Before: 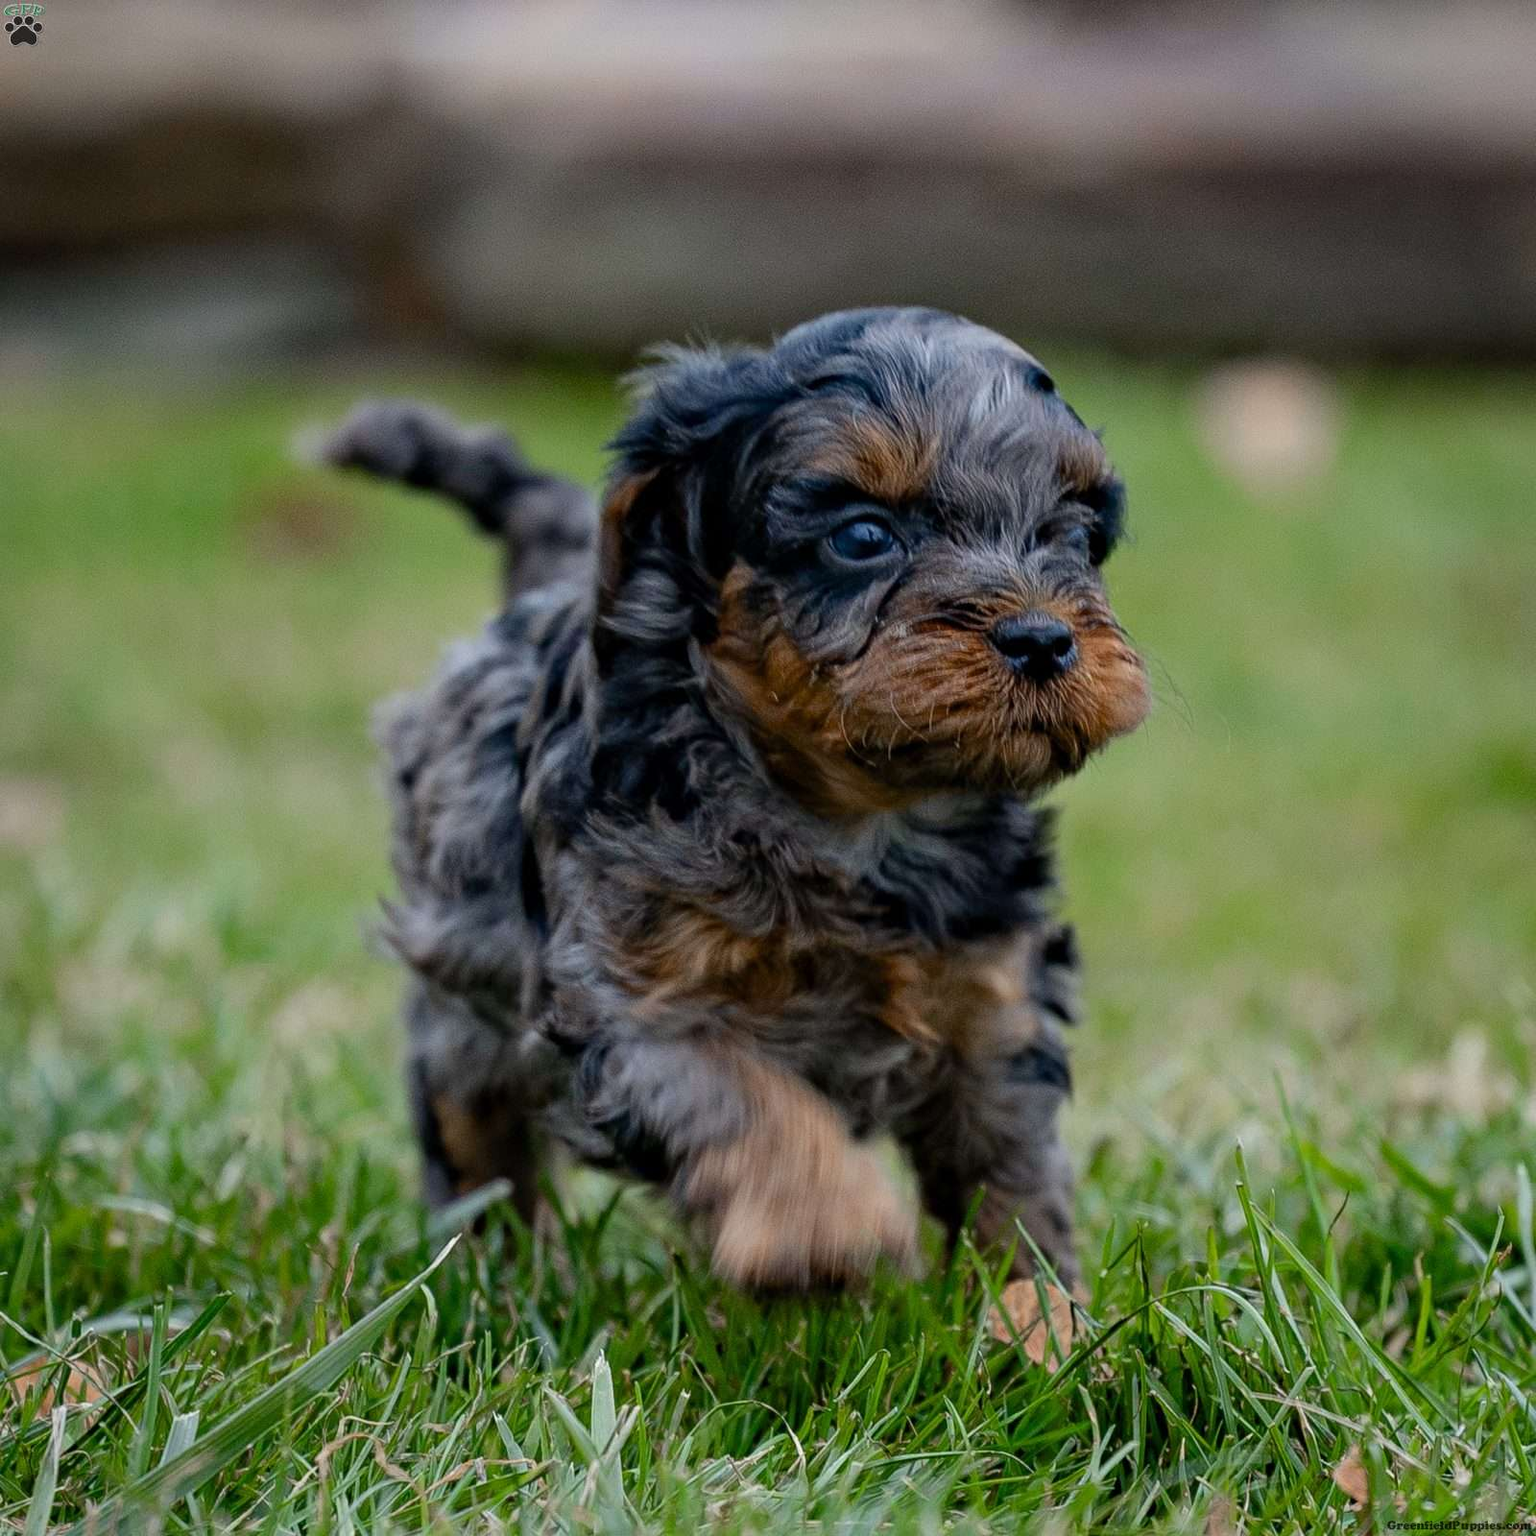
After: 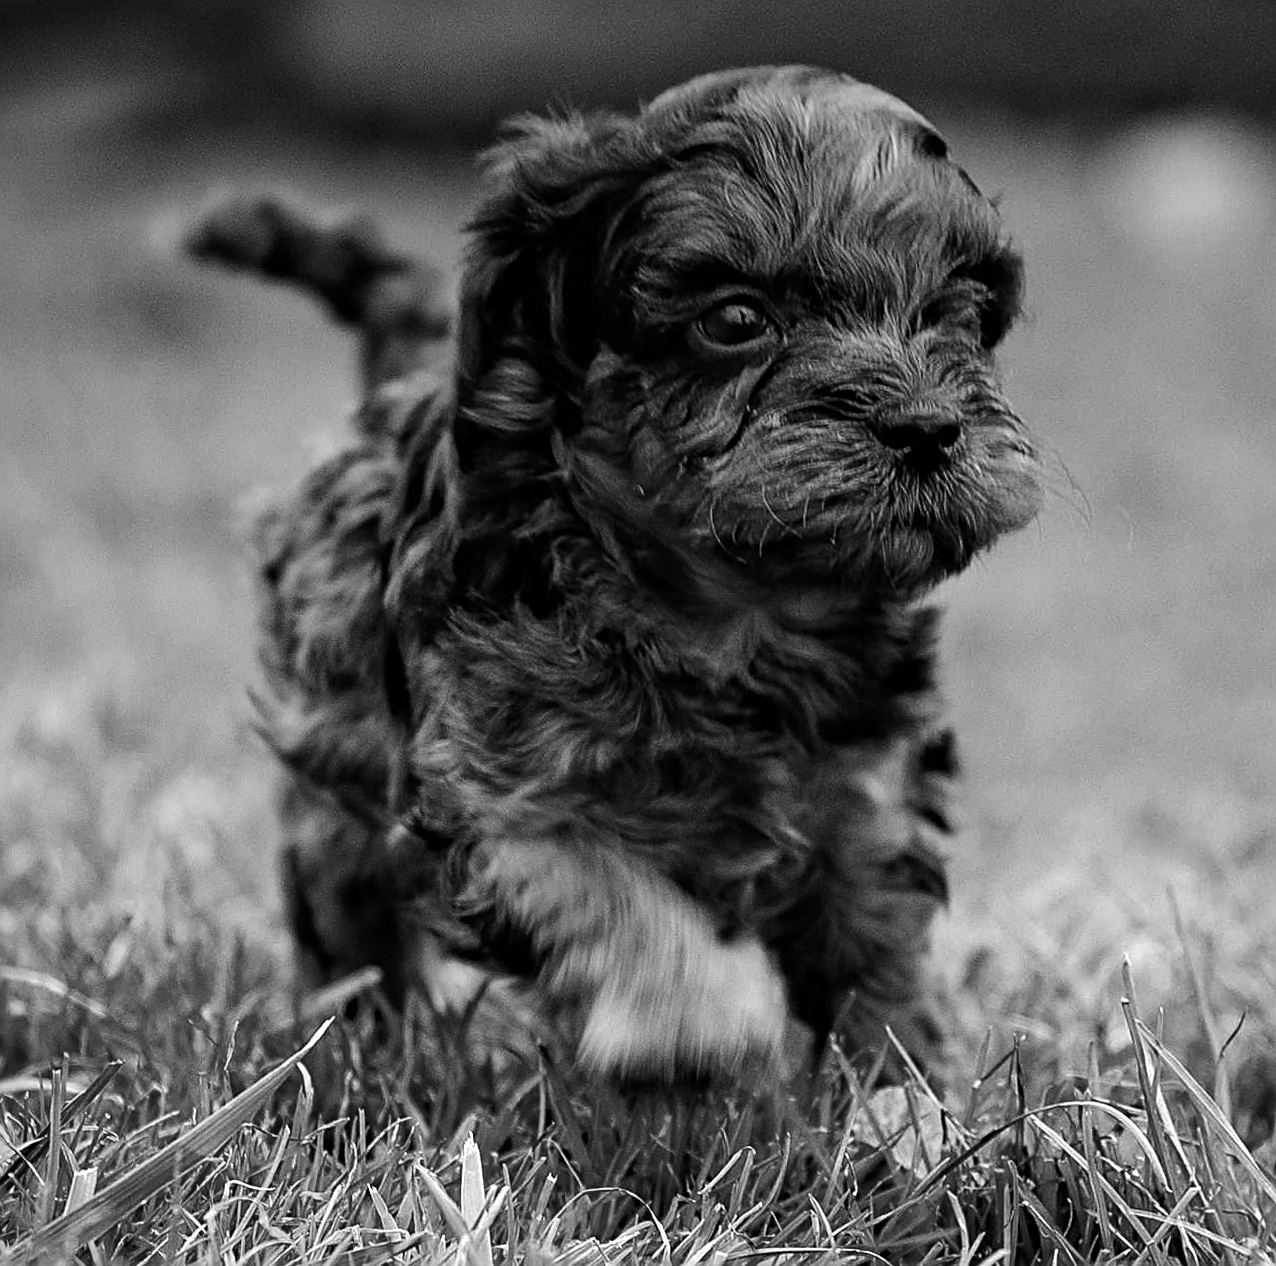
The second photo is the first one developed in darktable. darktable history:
sharpen: on, module defaults
crop and rotate: left 4.842%, top 15.51%, right 10.668%
monochrome: a 30.25, b 92.03
graduated density: on, module defaults
rotate and perspective: rotation 0.062°, lens shift (vertical) 0.115, lens shift (horizontal) -0.133, crop left 0.047, crop right 0.94, crop top 0.061, crop bottom 0.94
tone equalizer: -8 EV -0.75 EV, -7 EV -0.7 EV, -6 EV -0.6 EV, -5 EV -0.4 EV, -3 EV 0.4 EV, -2 EV 0.6 EV, -1 EV 0.7 EV, +0 EV 0.75 EV, edges refinement/feathering 500, mask exposure compensation -1.57 EV, preserve details no
exposure: exposure 0.207 EV, compensate highlight preservation false
